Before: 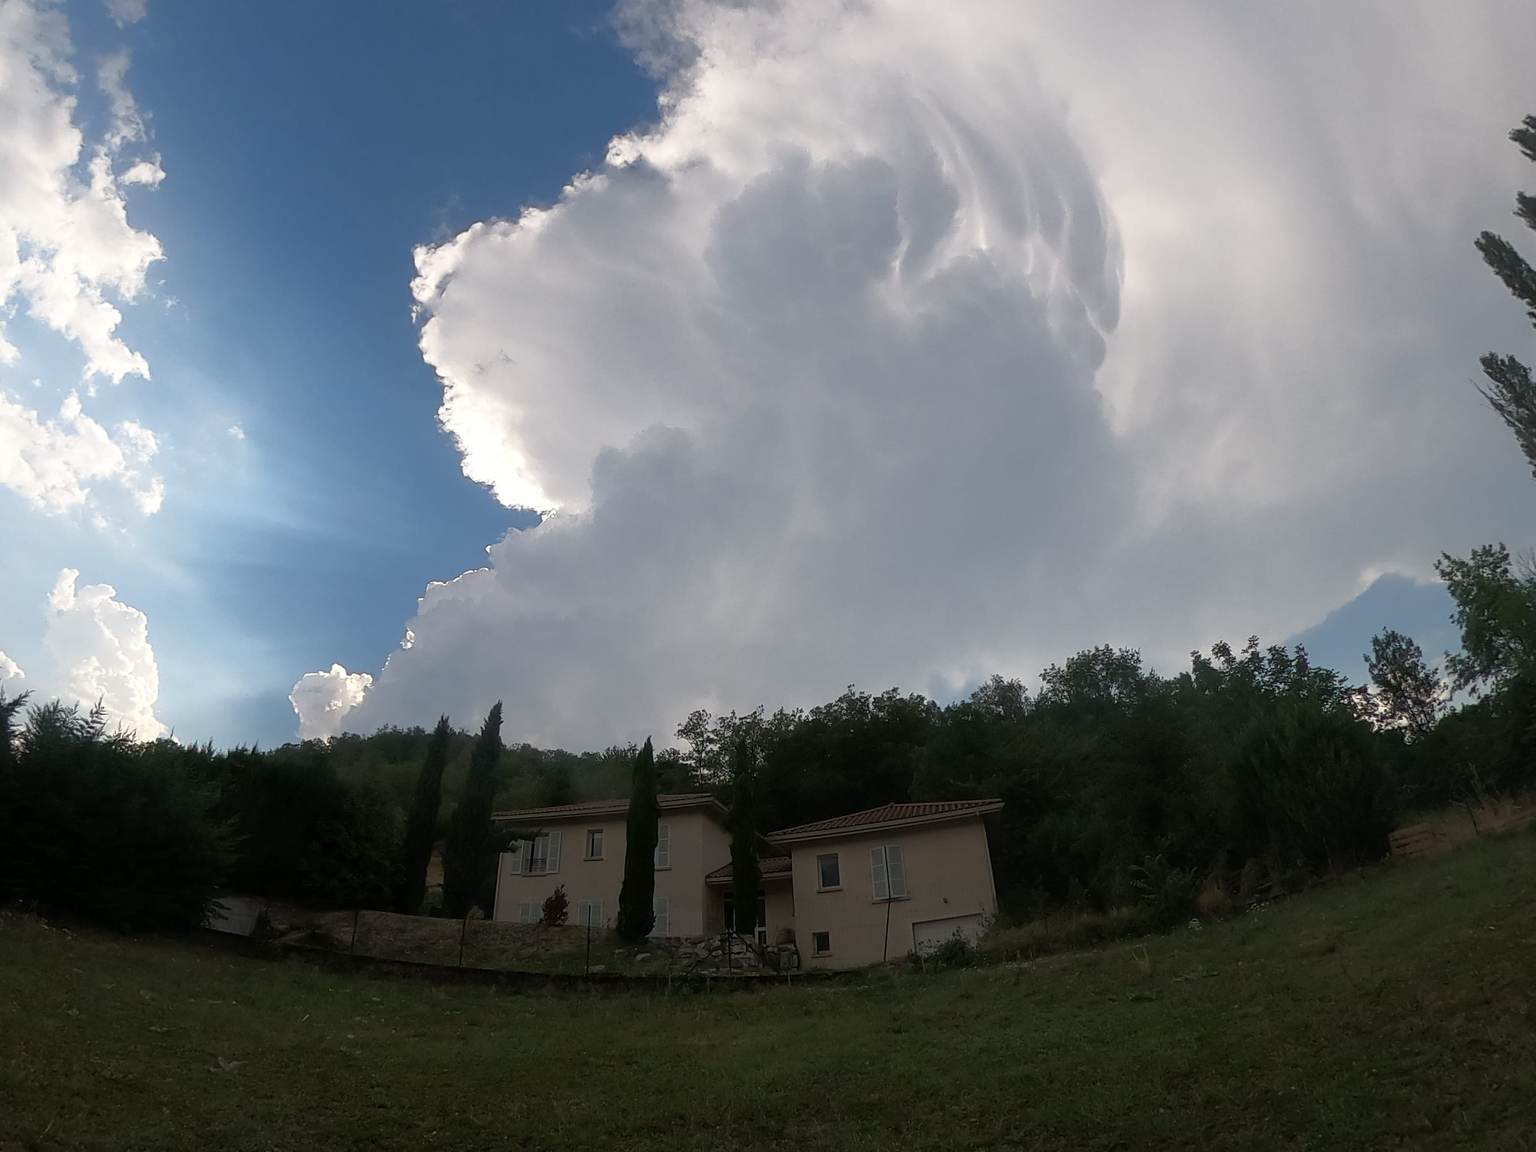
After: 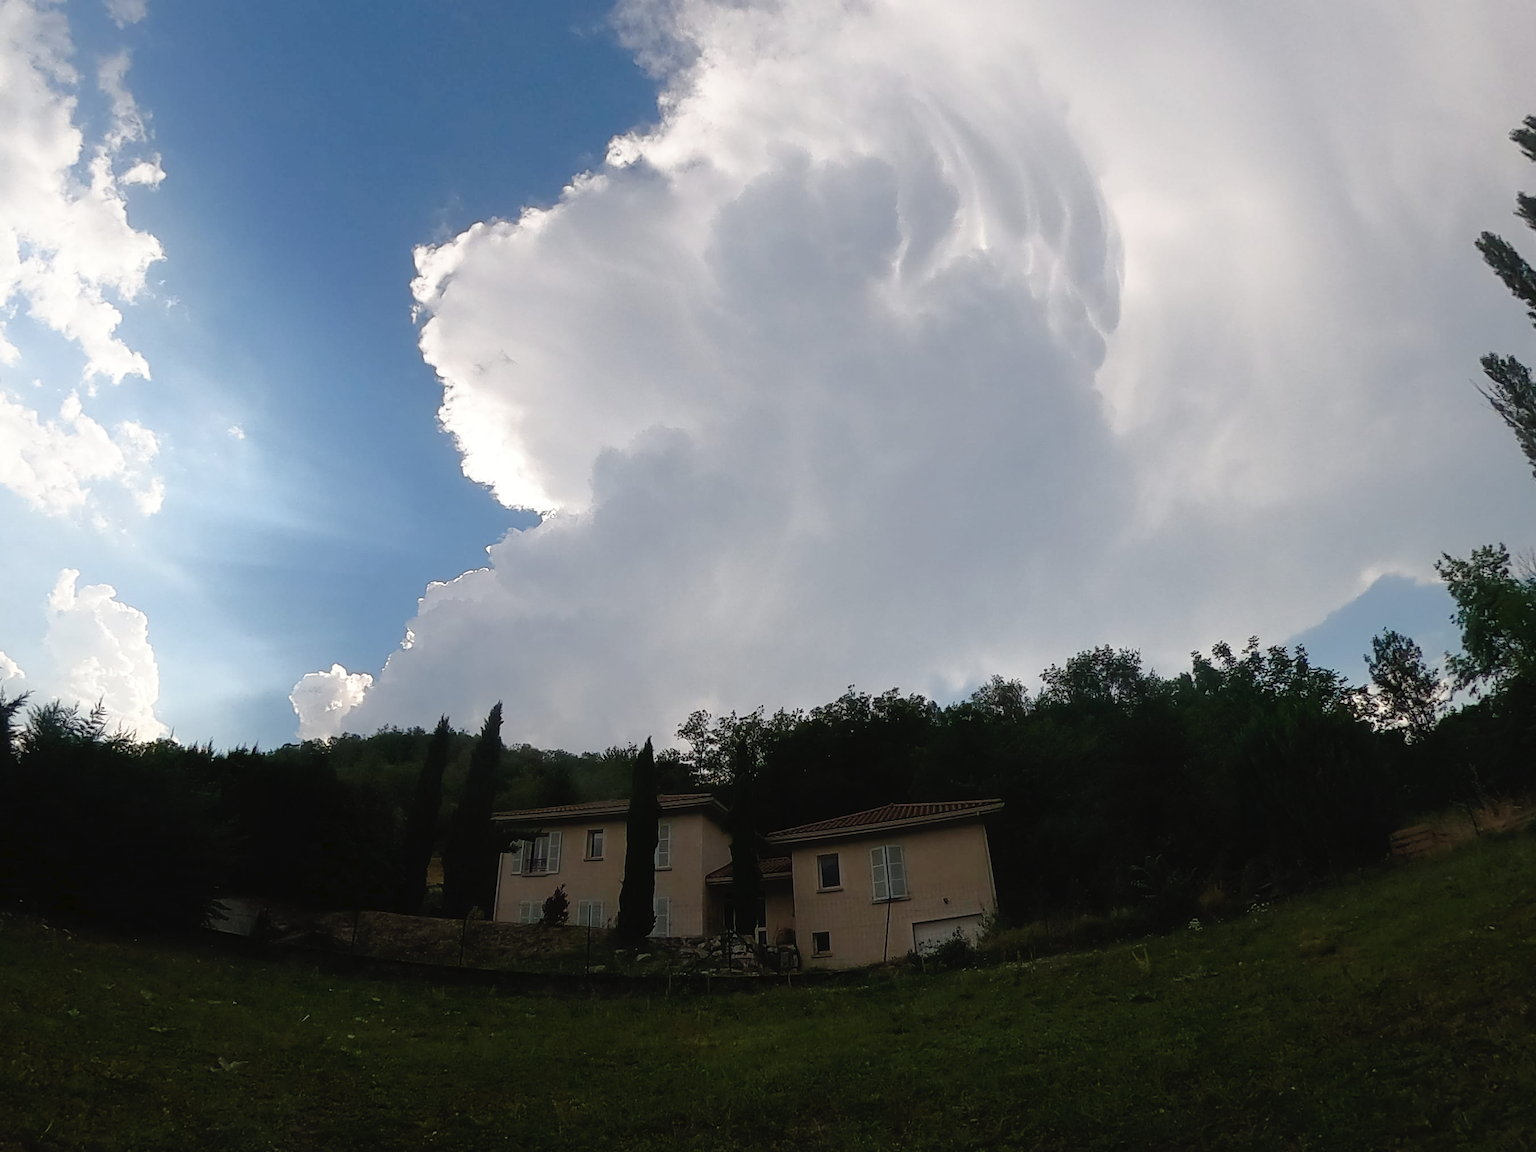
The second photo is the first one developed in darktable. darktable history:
tone curve: curves: ch0 [(0, 0) (0.003, 0.025) (0.011, 0.027) (0.025, 0.032) (0.044, 0.037) (0.069, 0.044) (0.1, 0.054) (0.136, 0.084) (0.177, 0.128) (0.224, 0.196) (0.277, 0.281) (0.335, 0.376) (0.399, 0.461) (0.468, 0.534) (0.543, 0.613) (0.623, 0.692) (0.709, 0.77) (0.801, 0.849) (0.898, 0.934) (1, 1)], preserve colors none
